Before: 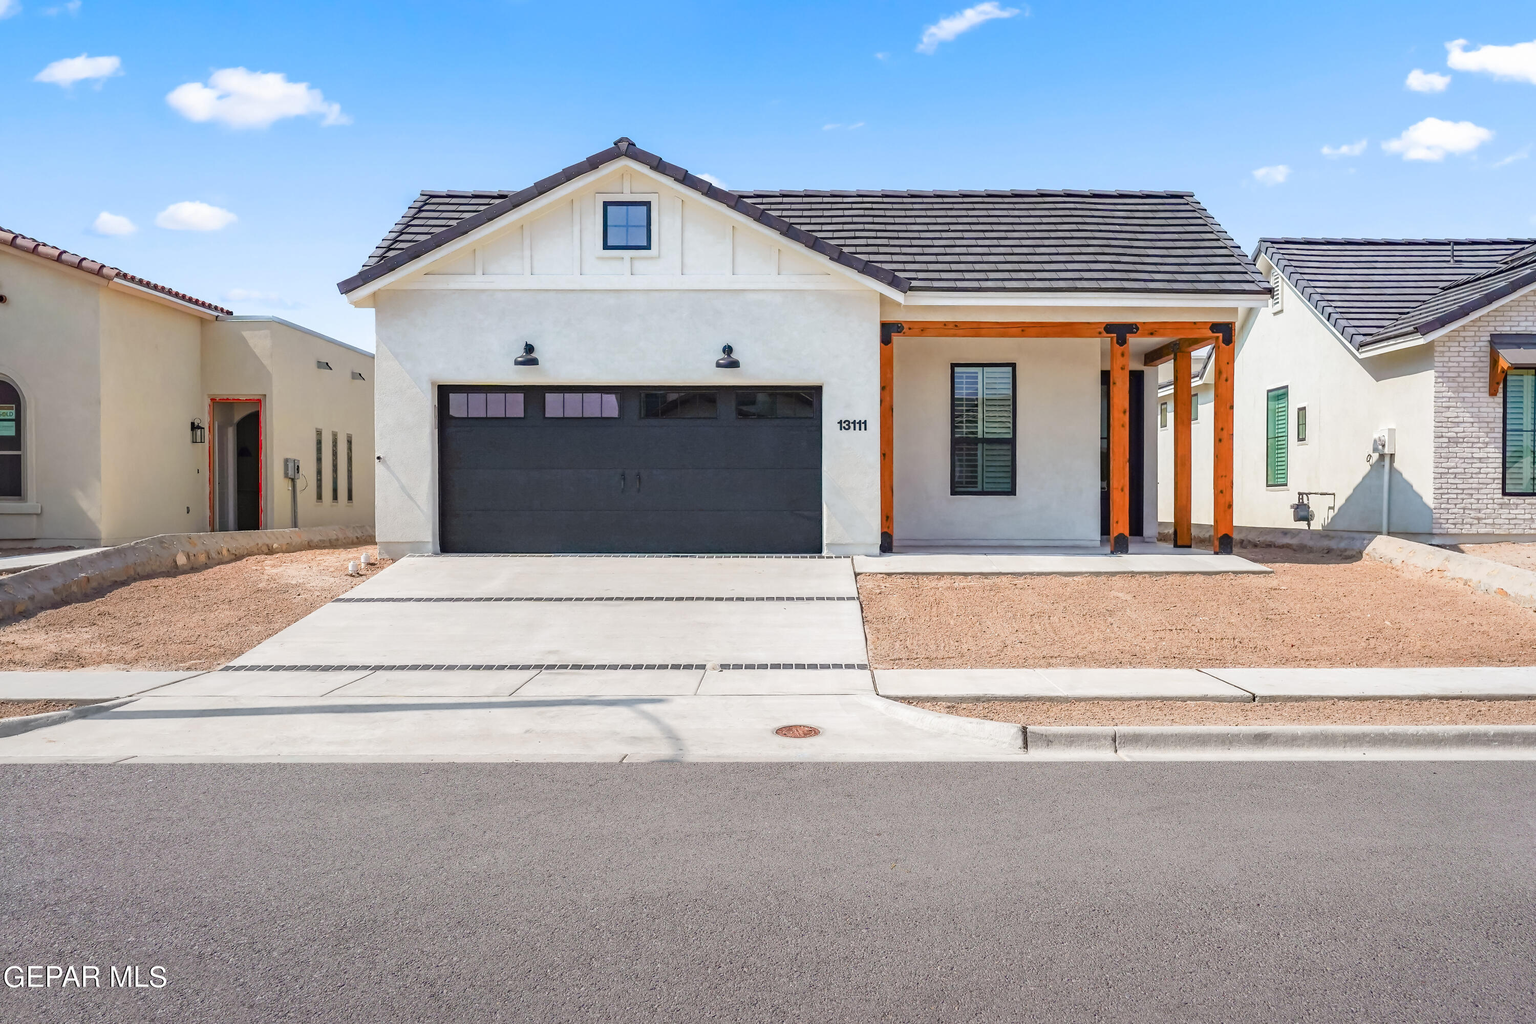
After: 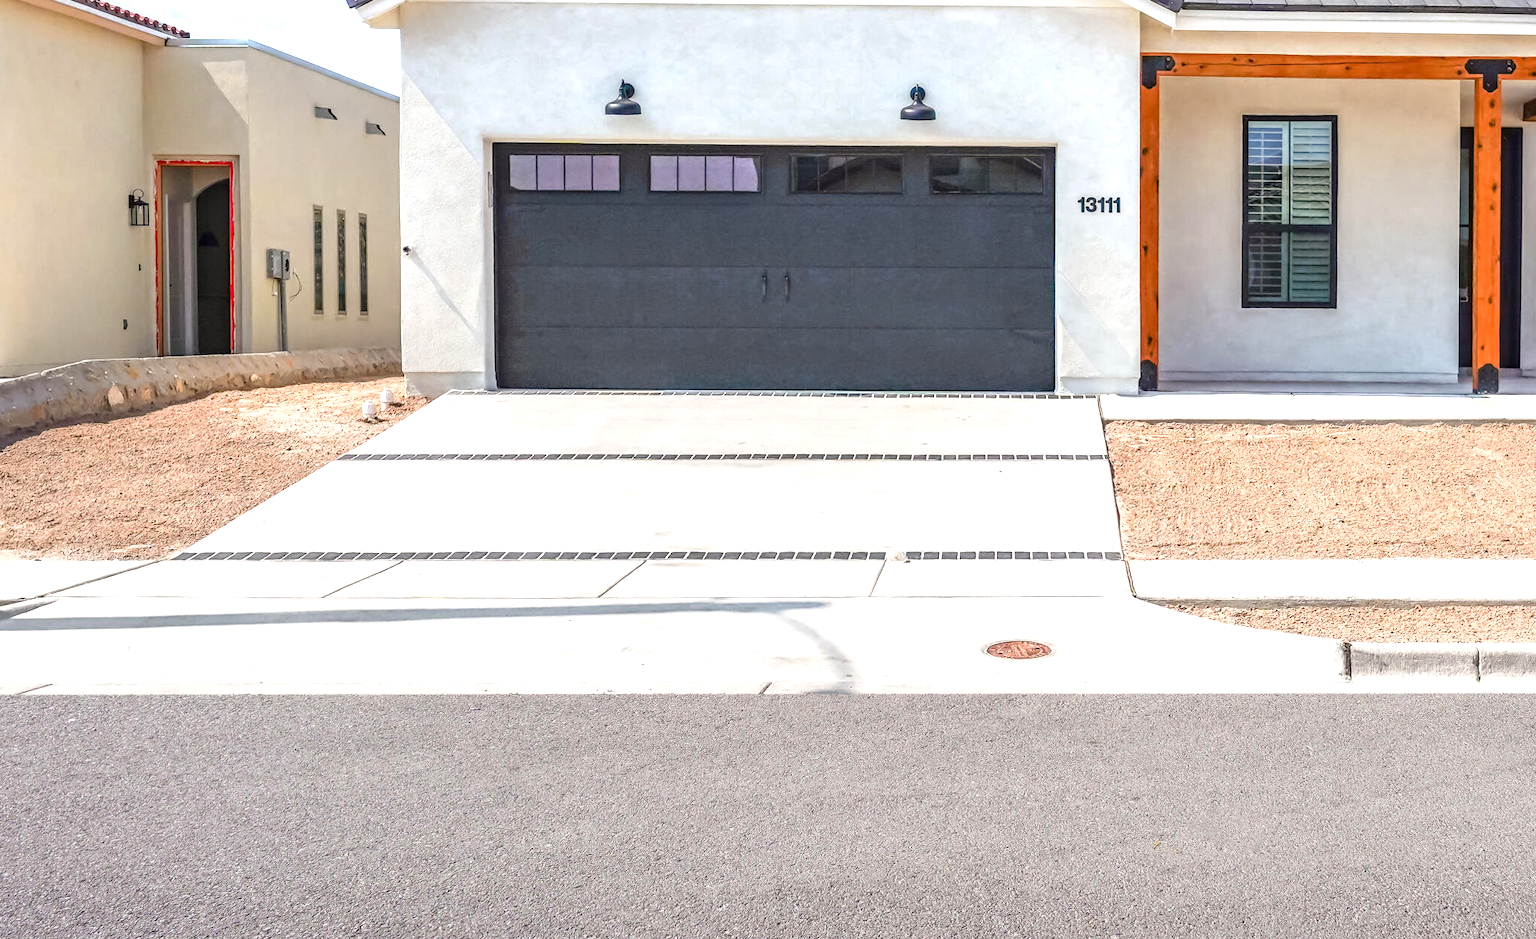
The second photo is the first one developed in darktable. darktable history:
crop: left 6.488%, top 27.668%, right 24.183%, bottom 8.656%
exposure: exposure 0.6 EV, compensate highlight preservation false
tone equalizer: -7 EV 0.13 EV, smoothing diameter 25%, edges refinement/feathering 10, preserve details guided filter
rotate and perspective: rotation 0.174°, lens shift (vertical) 0.013, lens shift (horizontal) 0.019, shear 0.001, automatic cropping original format, crop left 0.007, crop right 0.991, crop top 0.016, crop bottom 0.997
local contrast: on, module defaults
